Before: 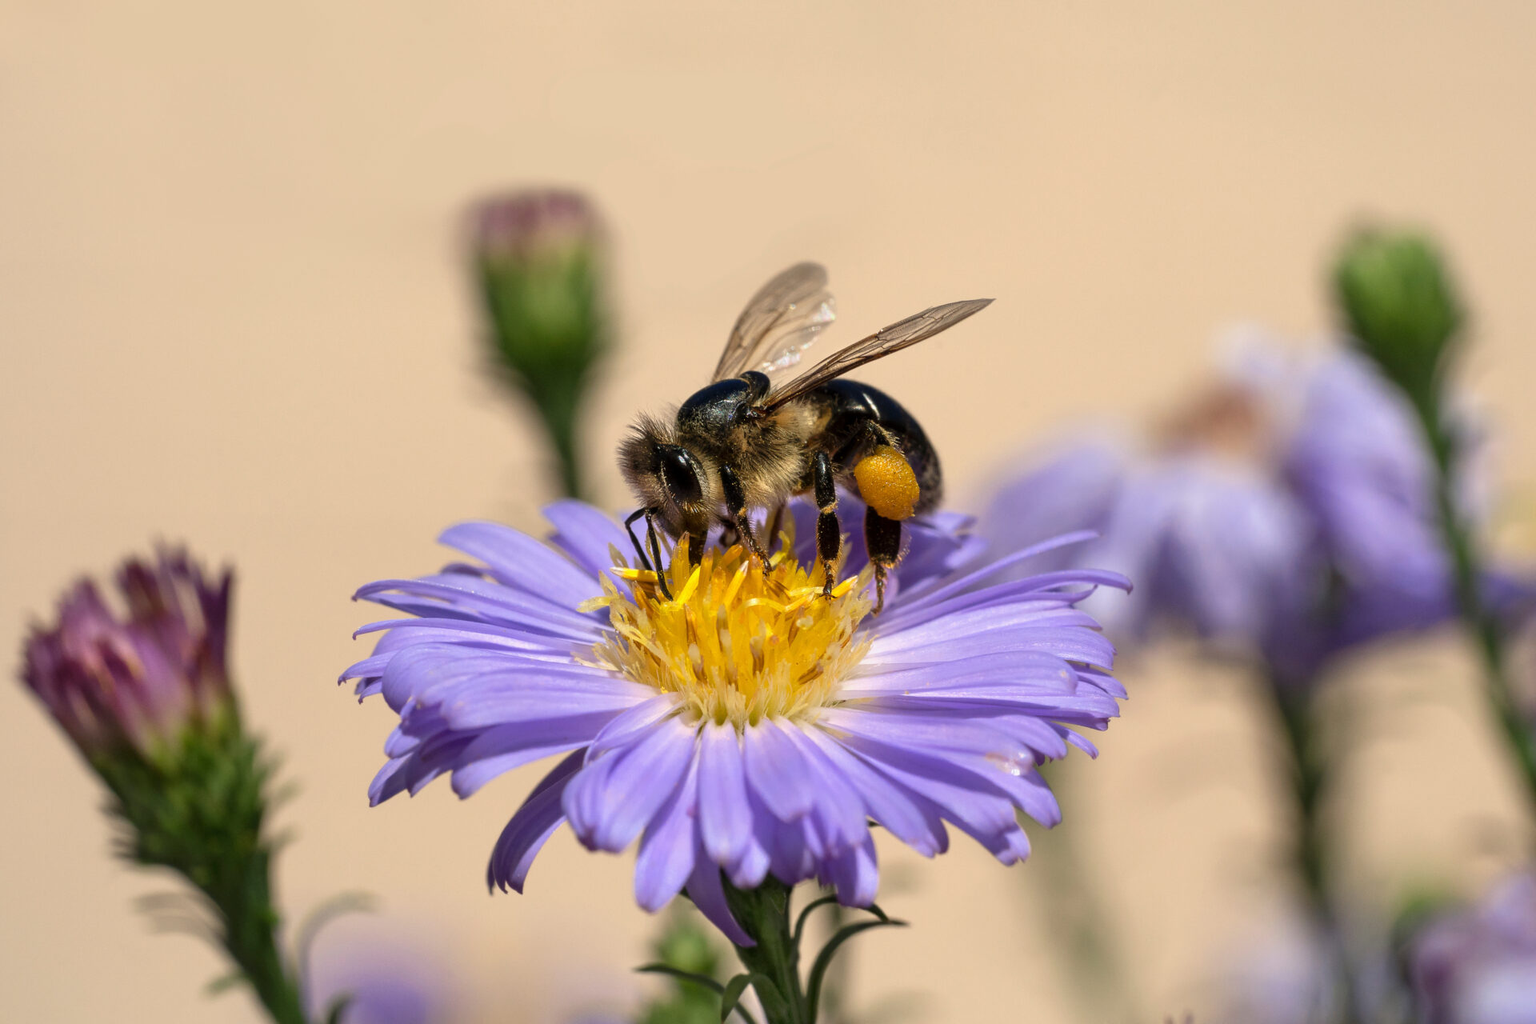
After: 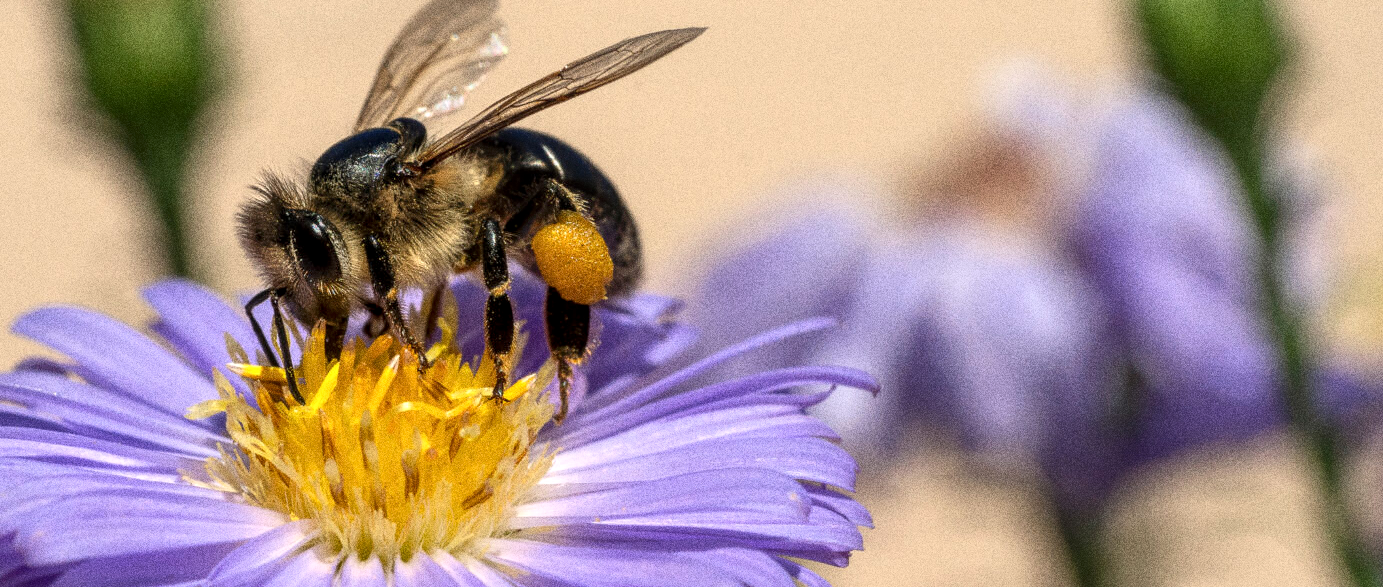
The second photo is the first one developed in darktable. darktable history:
exposure: black level correction 0.001, exposure 0.14 EV, compensate highlight preservation false
local contrast: on, module defaults
crop and rotate: left 27.938%, top 27.046%, bottom 27.046%
grain: strength 49.07%
